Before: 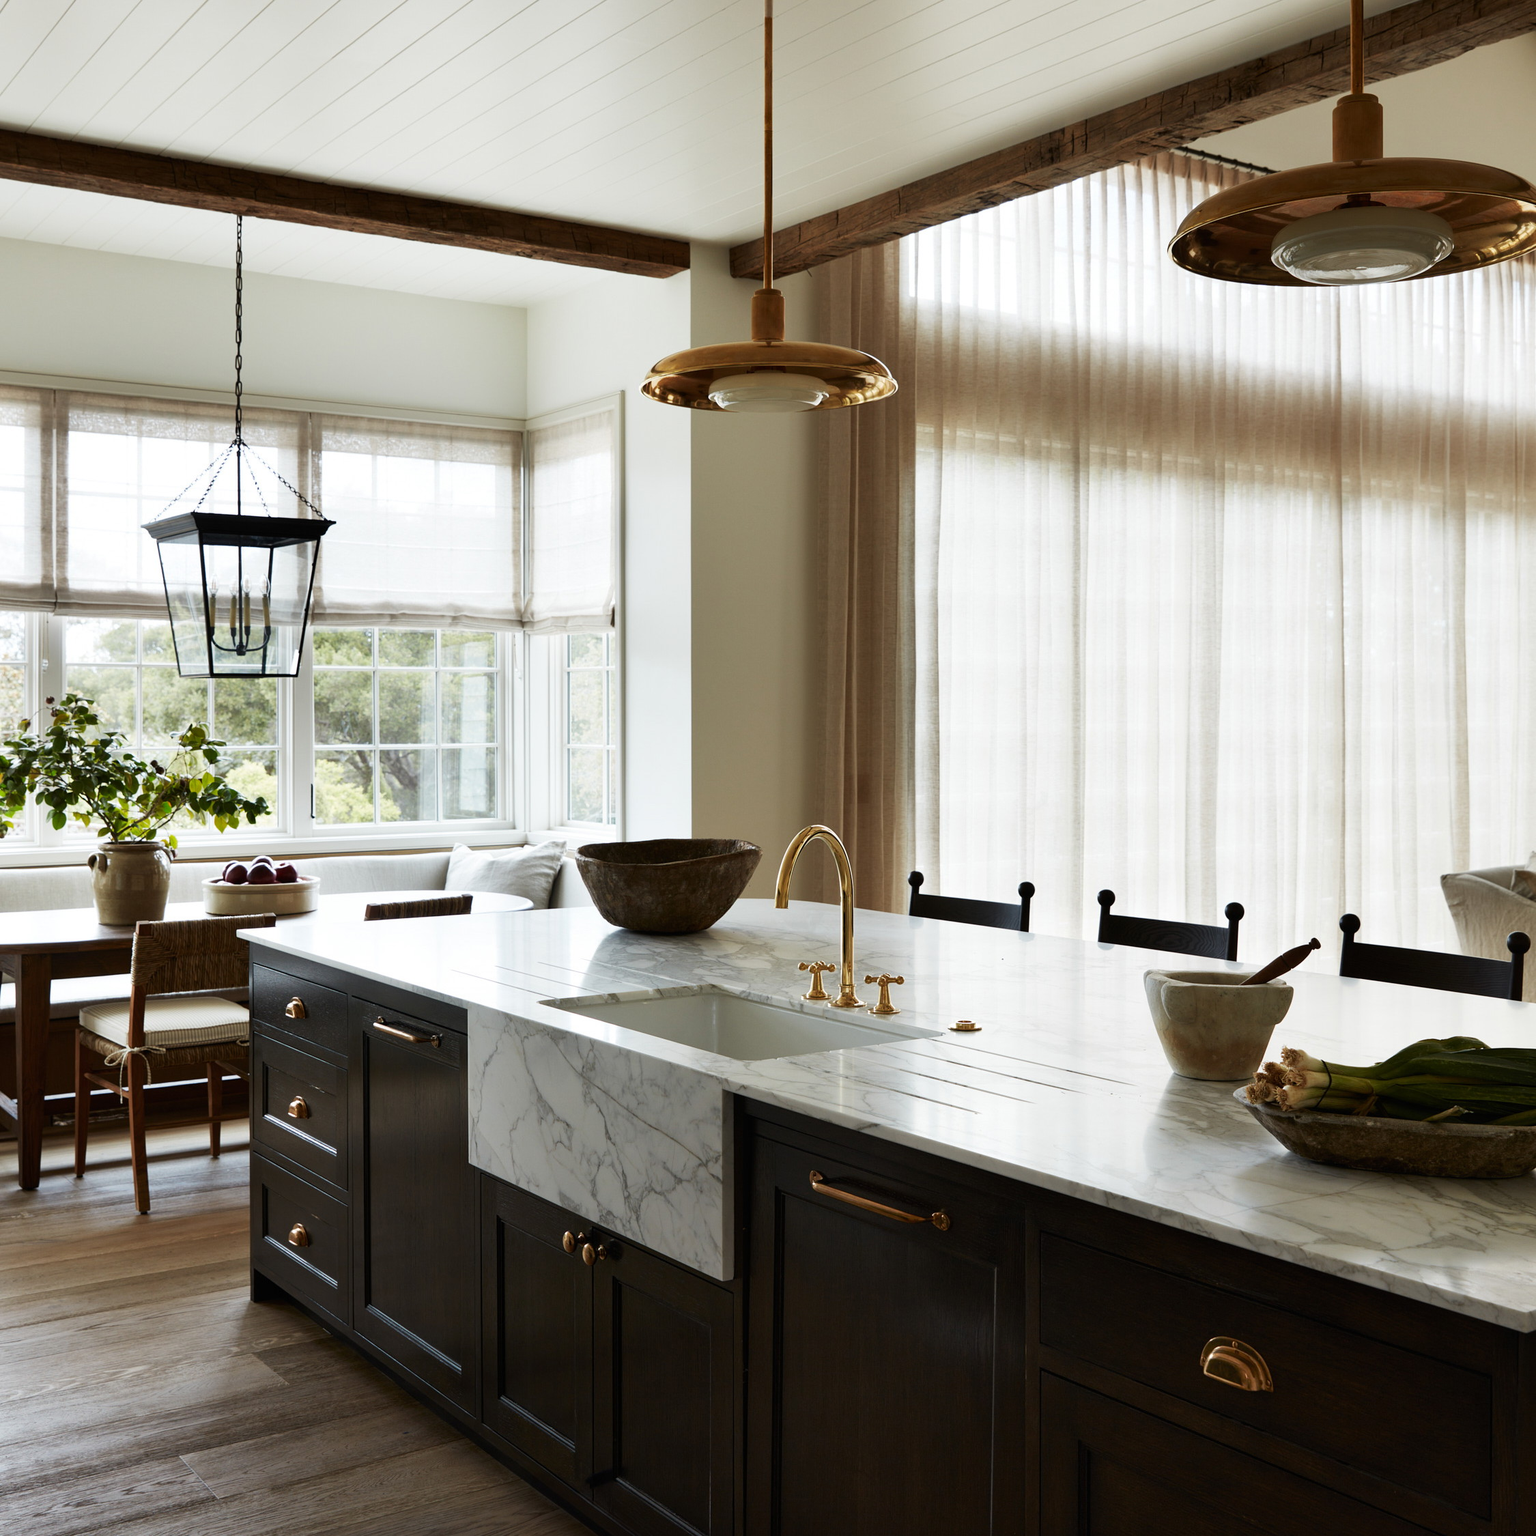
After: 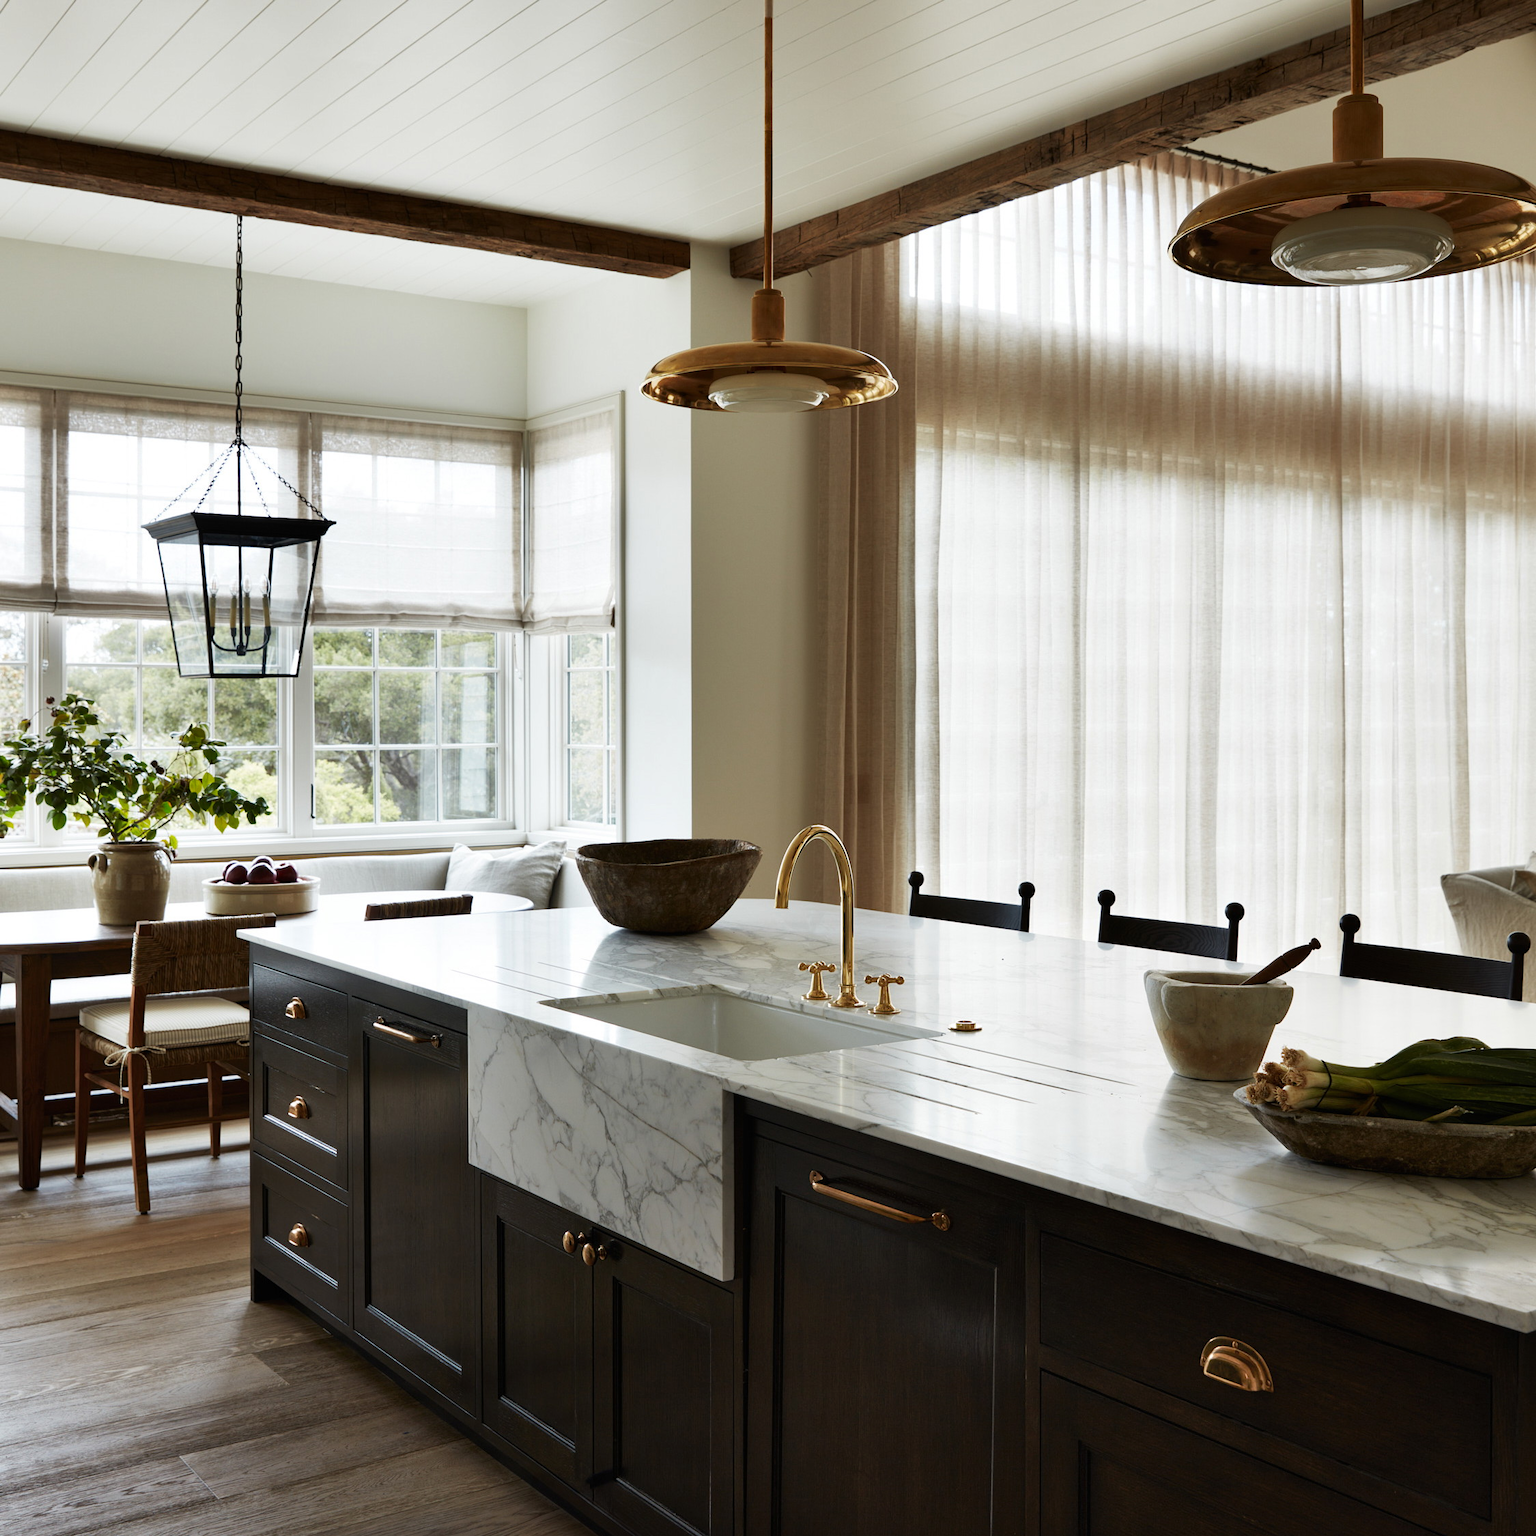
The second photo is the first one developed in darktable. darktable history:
shadows and highlights: shadows 29.72, highlights -30.31, low approximation 0.01, soften with gaussian
